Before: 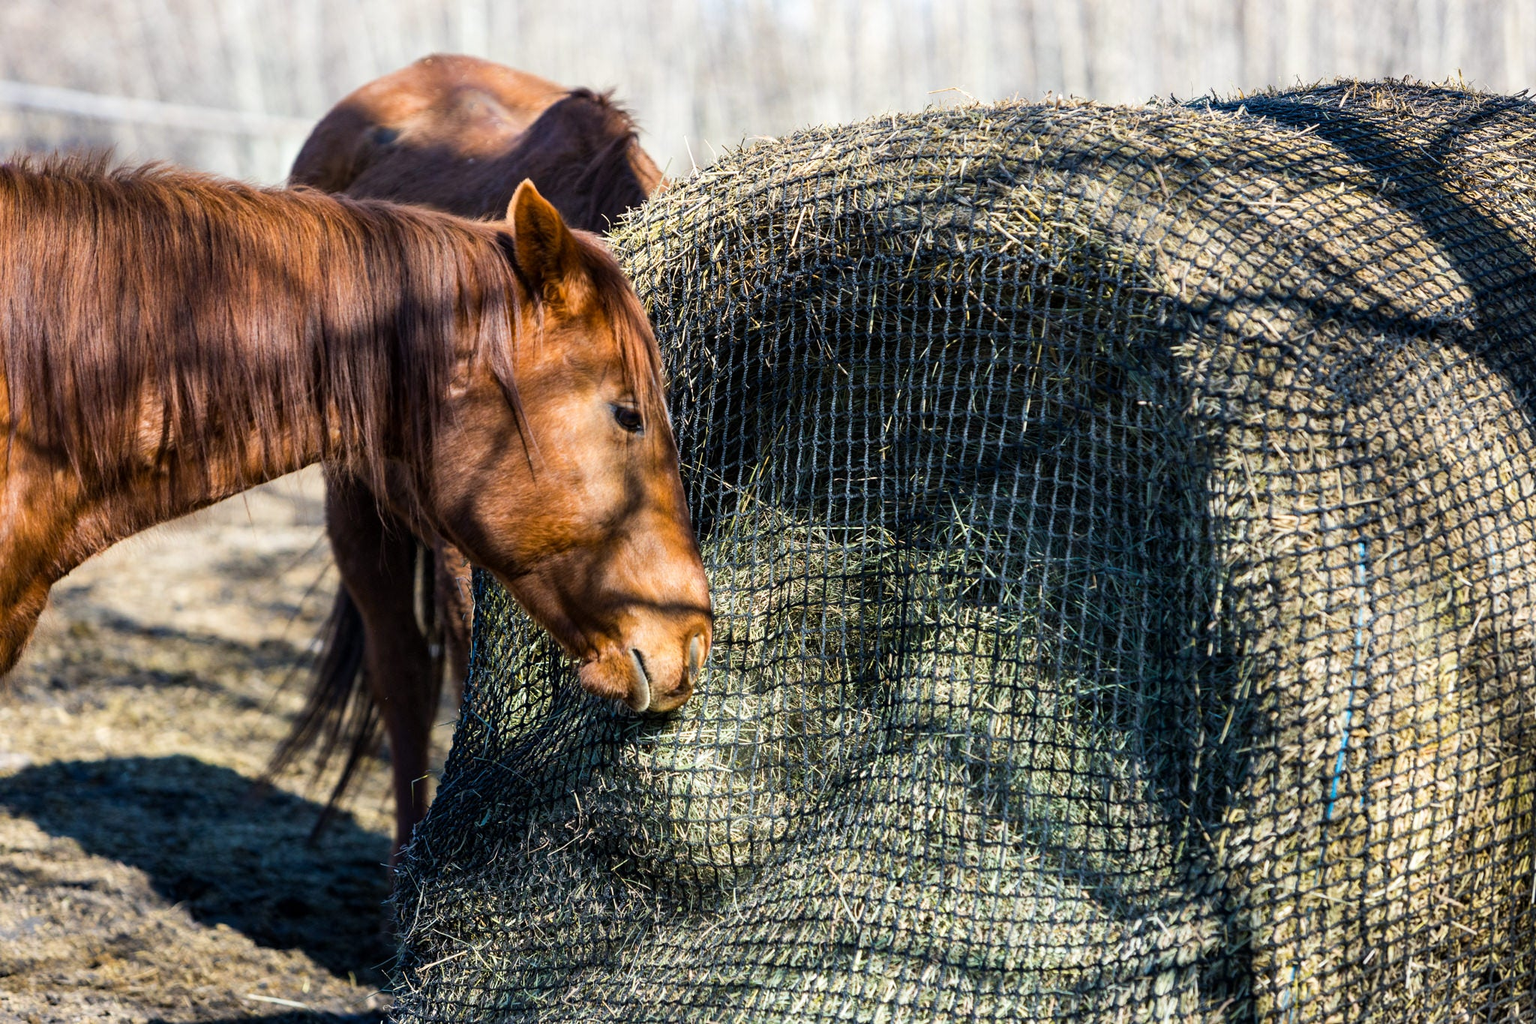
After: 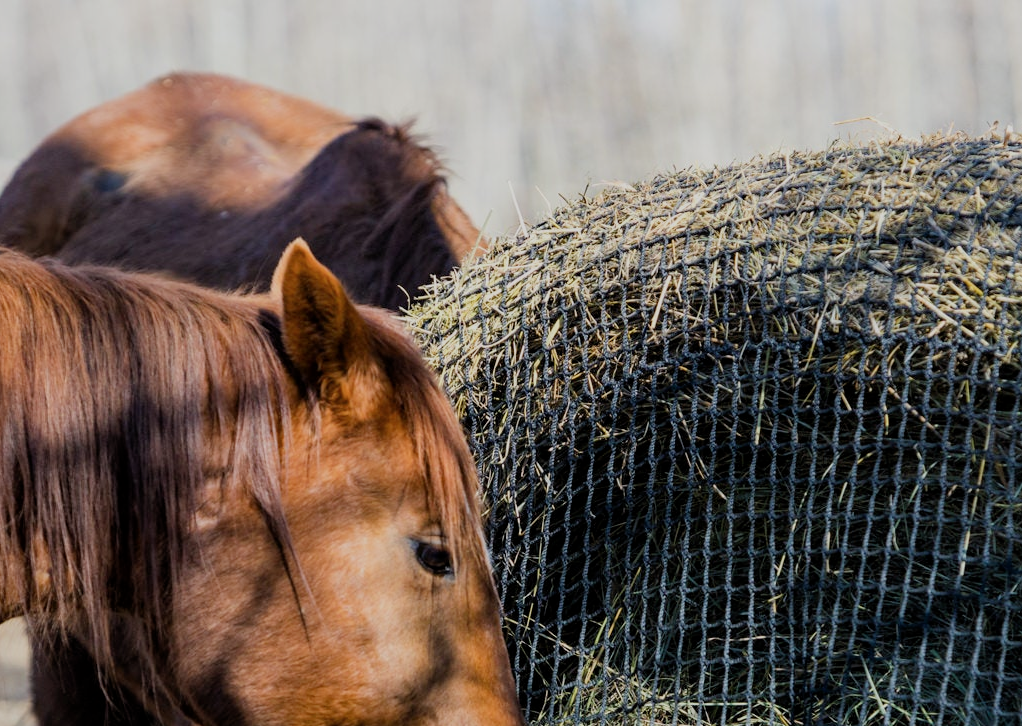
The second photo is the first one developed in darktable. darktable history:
filmic rgb: middle gray luminance 18.33%, black relative exposure -10.48 EV, white relative exposure 3.42 EV, target black luminance 0%, hardness 6.04, latitude 98.9%, contrast 0.842, shadows ↔ highlights balance 0.717%, iterations of high-quality reconstruction 10, contrast in shadows safe
crop: left 19.767%, right 30.319%, bottom 46.766%
exposure: compensate highlight preservation false
